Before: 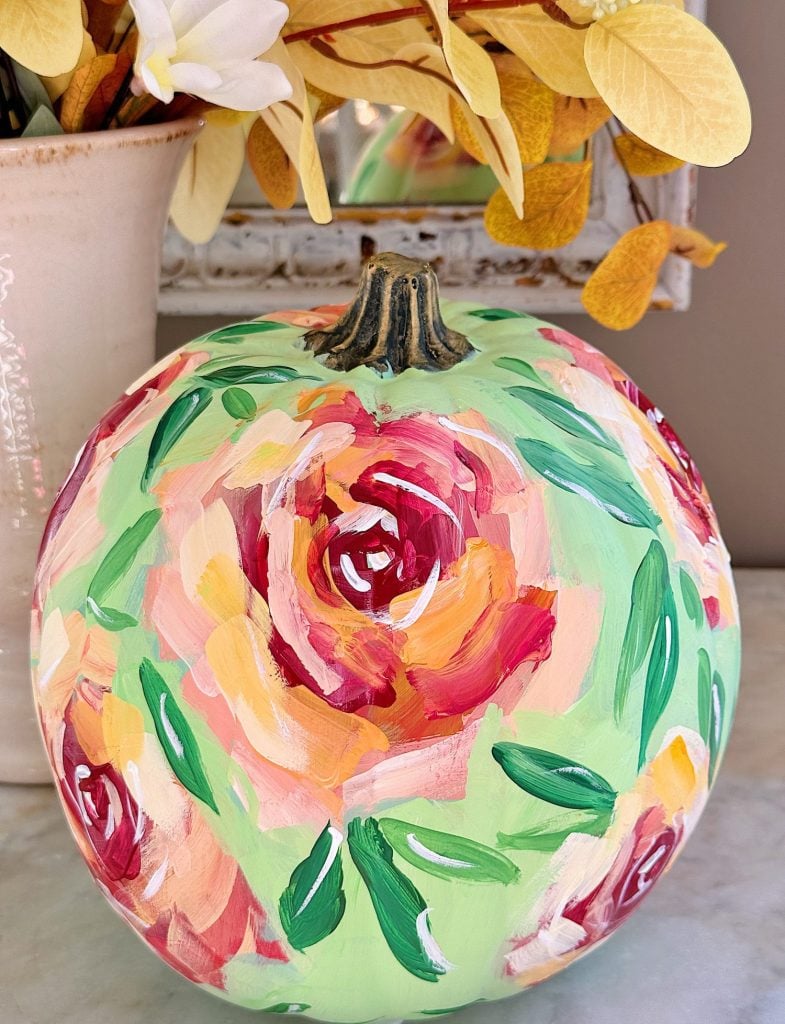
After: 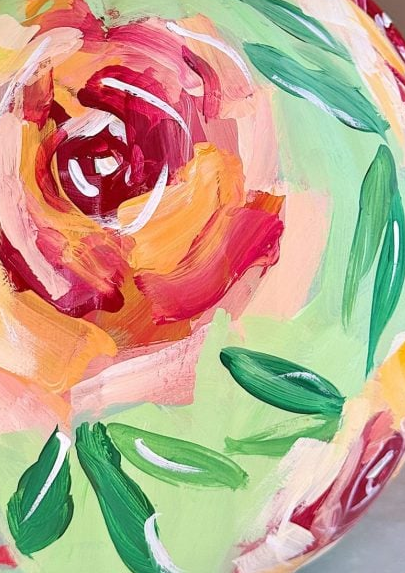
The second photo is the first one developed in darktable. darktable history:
crop: left 34.689%, top 38.648%, right 13.609%, bottom 5.37%
